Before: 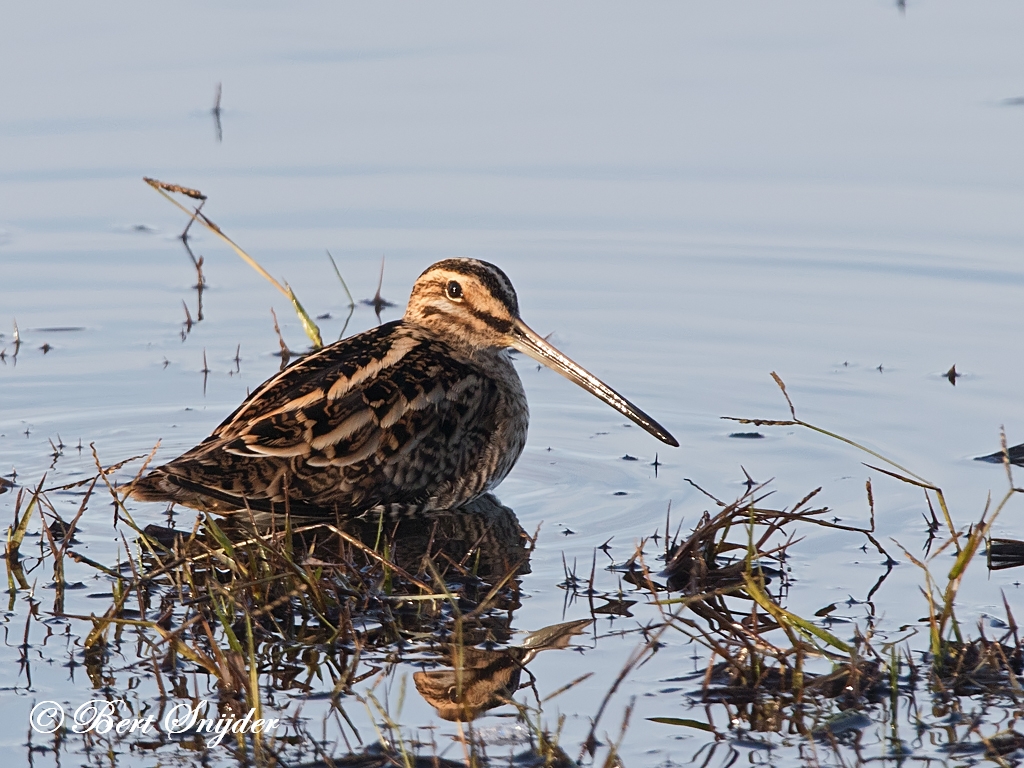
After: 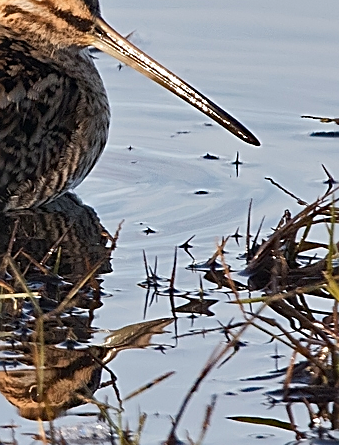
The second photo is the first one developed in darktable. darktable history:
sharpen: on, module defaults
shadows and highlights: shadows 21.03, highlights -36.61, soften with gaussian
crop: left 40.969%, top 39.284%, right 25.839%, bottom 2.772%
haze removal: compatibility mode true, adaptive false
